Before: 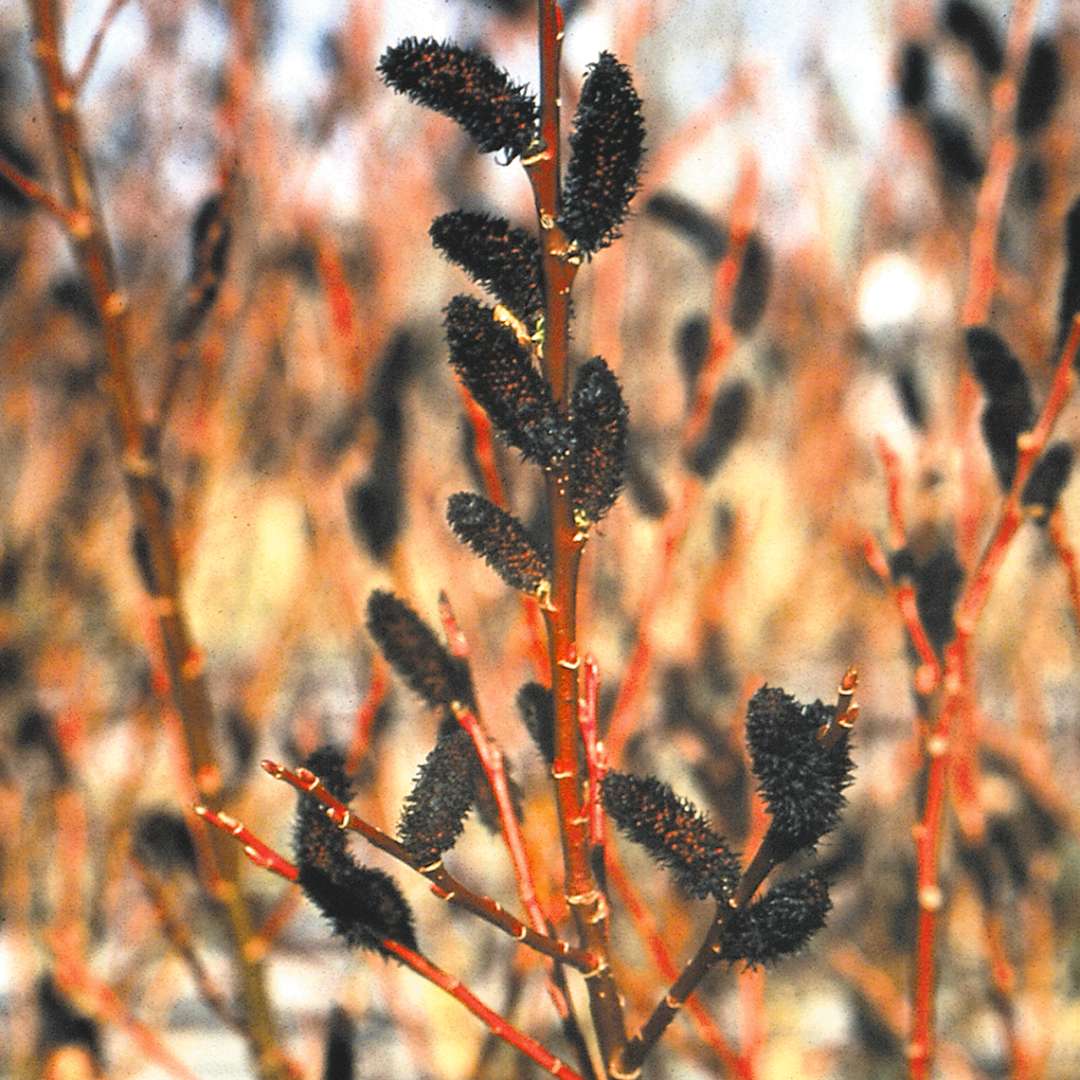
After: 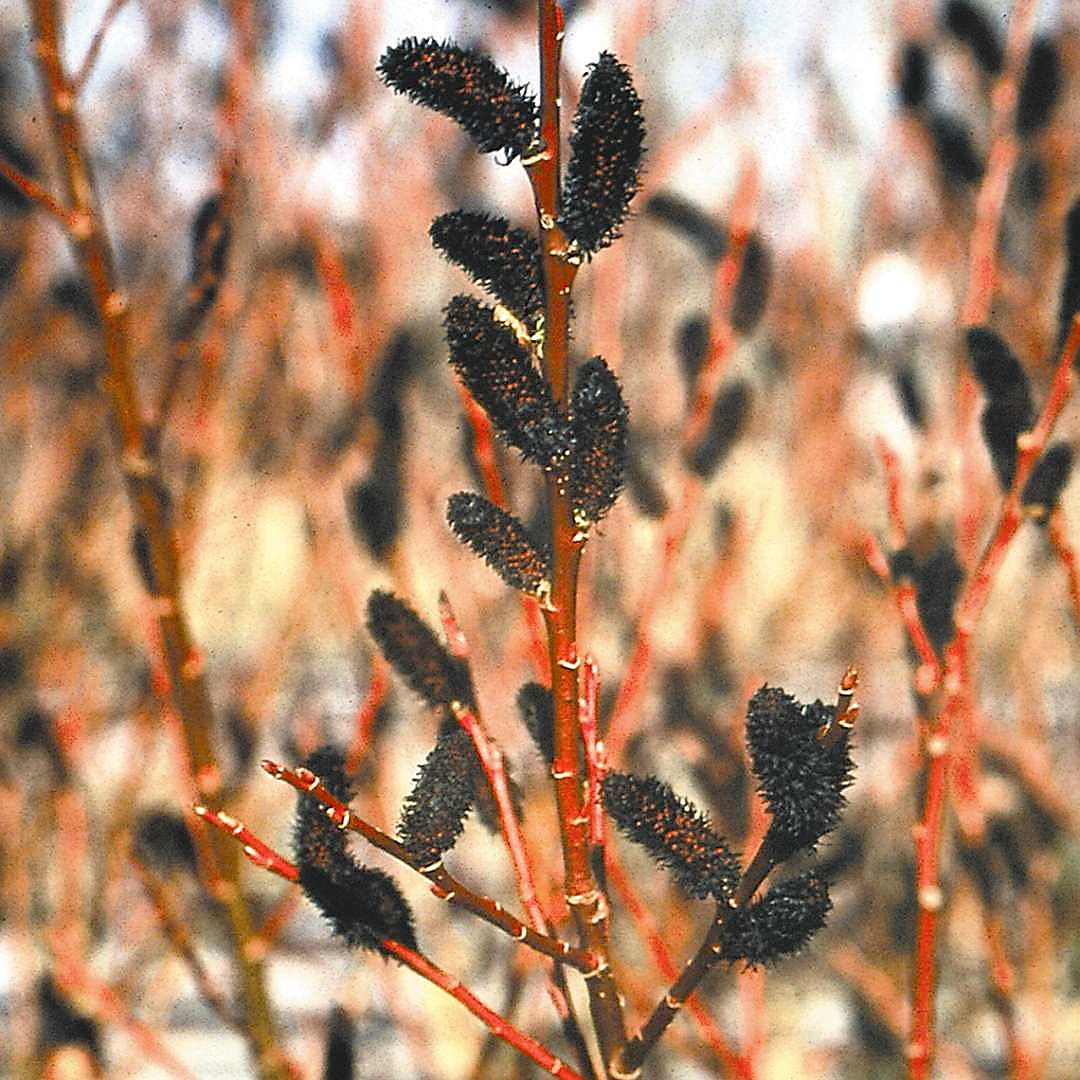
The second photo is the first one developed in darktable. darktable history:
color balance rgb: perceptual saturation grading › global saturation 20%, perceptual saturation grading › highlights -49.034%, perceptual saturation grading › shadows 24.425%, global vibrance 9.948%
sharpen: radius 1.376, amount 1.233, threshold 0.674
